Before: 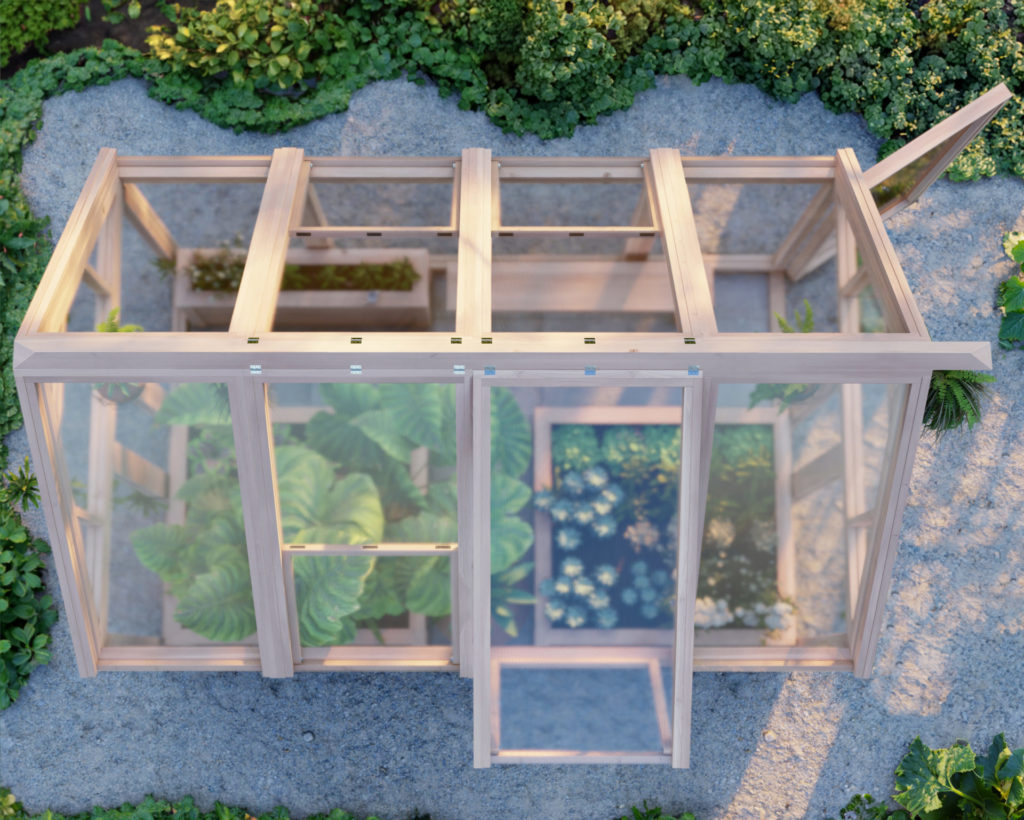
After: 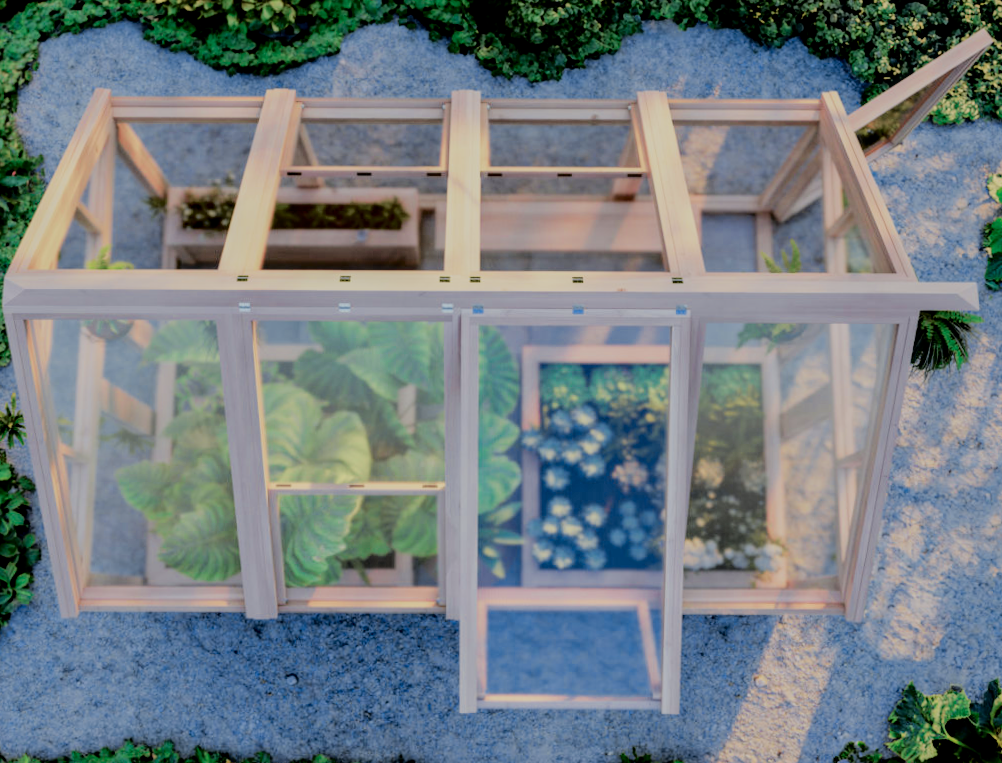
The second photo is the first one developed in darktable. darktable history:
filmic rgb: black relative exposure -4.14 EV, white relative exposure 5.1 EV, hardness 2.11, contrast 1.165
shadows and highlights: shadows 25, white point adjustment -3, highlights -30
local contrast: on, module defaults
color zones: curves: ch0 [(0, 0.613) (0.01, 0.613) (0.245, 0.448) (0.498, 0.529) (0.642, 0.665) (0.879, 0.777) (0.99, 0.613)]; ch1 [(0, 0) (0.143, 0) (0.286, 0) (0.429, 0) (0.571, 0) (0.714, 0) (0.857, 0)], mix -138.01%
tone curve: curves: ch0 [(0, 0.009) (0.105, 0.054) (0.195, 0.132) (0.289, 0.278) (0.384, 0.391) (0.513, 0.53) (0.66, 0.667) (0.895, 0.863) (1, 0.919)]; ch1 [(0, 0) (0.161, 0.092) (0.35, 0.33) (0.403, 0.395) (0.456, 0.469) (0.502, 0.499) (0.519, 0.514) (0.576, 0.584) (0.642, 0.658) (0.701, 0.742) (1, 0.942)]; ch2 [(0, 0) (0.371, 0.362) (0.437, 0.437) (0.501, 0.5) (0.53, 0.528) (0.569, 0.564) (0.619, 0.58) (0.883, 0.752) (1, 0.929)], color space Lab, independent channels, preserve colors none
crop and rotate: top 6.25%
rotate and perspective: rotation 0.226°, lens shift (vertical) -0.042, crop left 0.023, crop right 0.982, crop top 0.006, crop bottom 0.994
contrast brightness saturation: contrast 0.05
